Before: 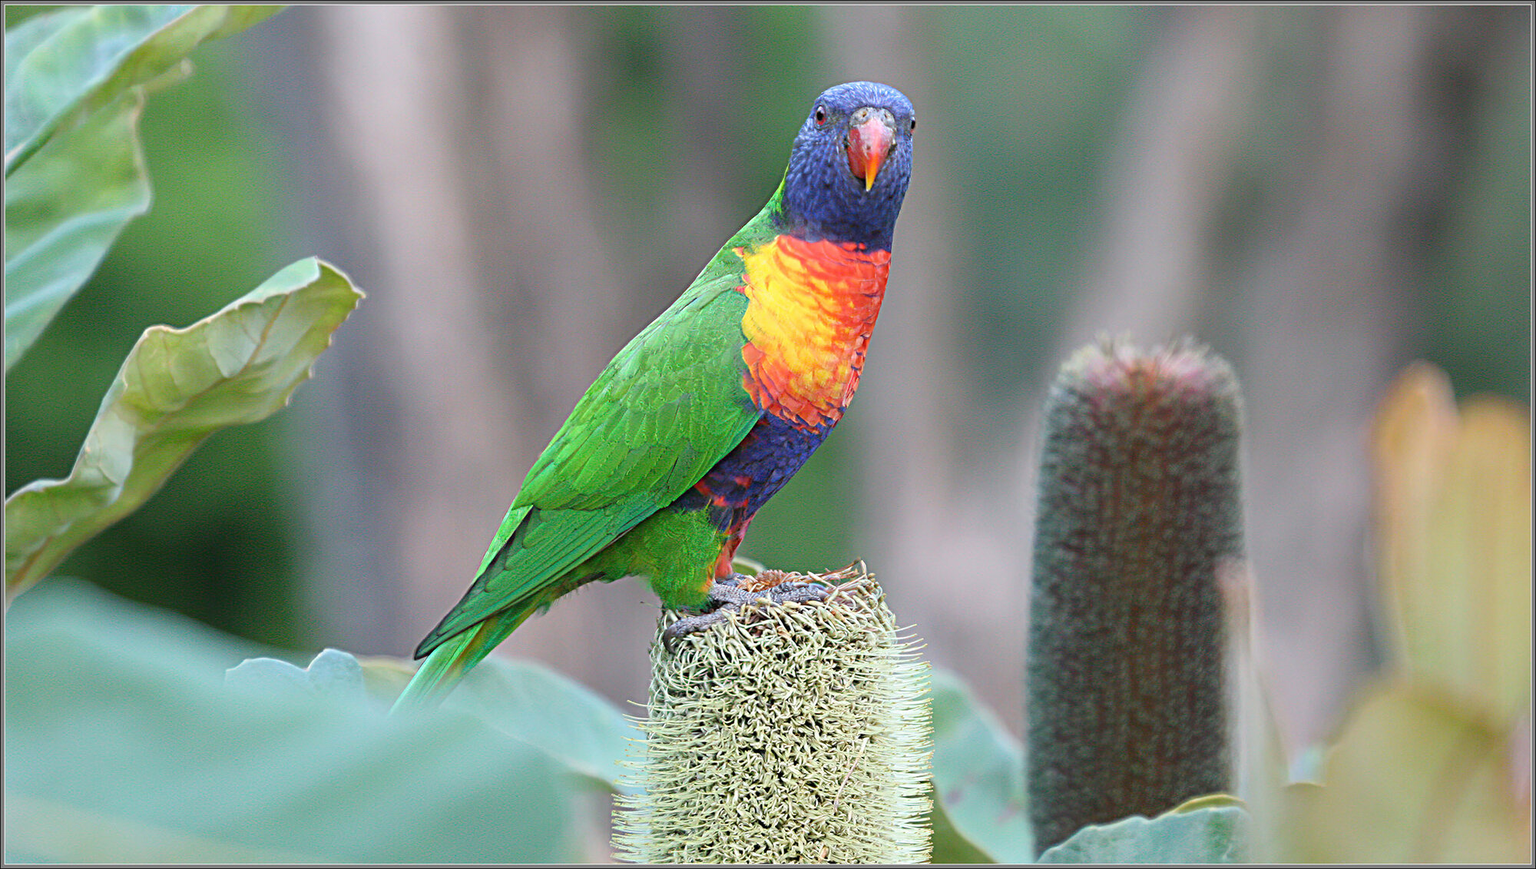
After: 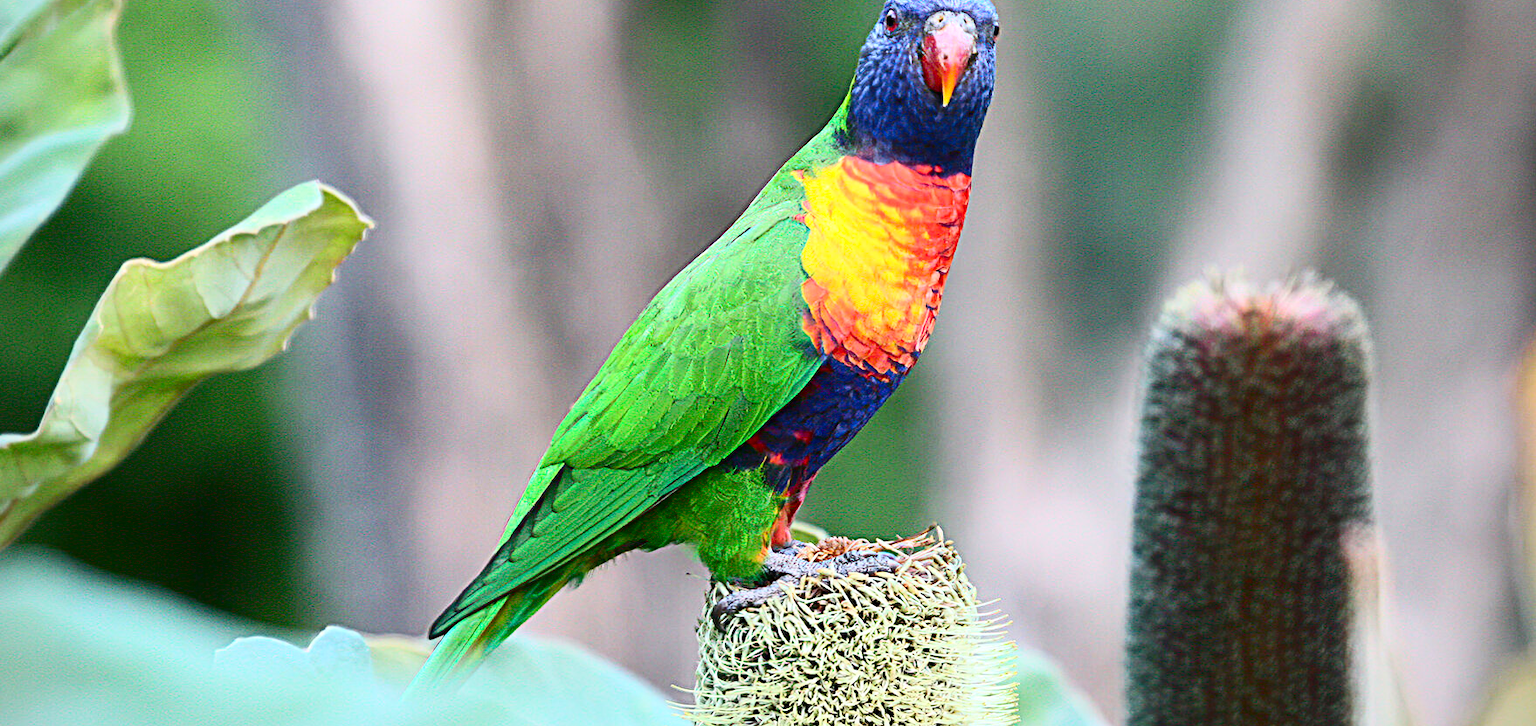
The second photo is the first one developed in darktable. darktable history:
vignetting: fall-off start 92.6%, brightness -0.52, saturation -0.51, center (-0.012, 0)
contrast brightness saturation: contrast 0.4, brightness 0.05, saturation 0.25
crop and rotate: left 2.425%, top 11.305%, right 9.6%, bottom 15.08%
